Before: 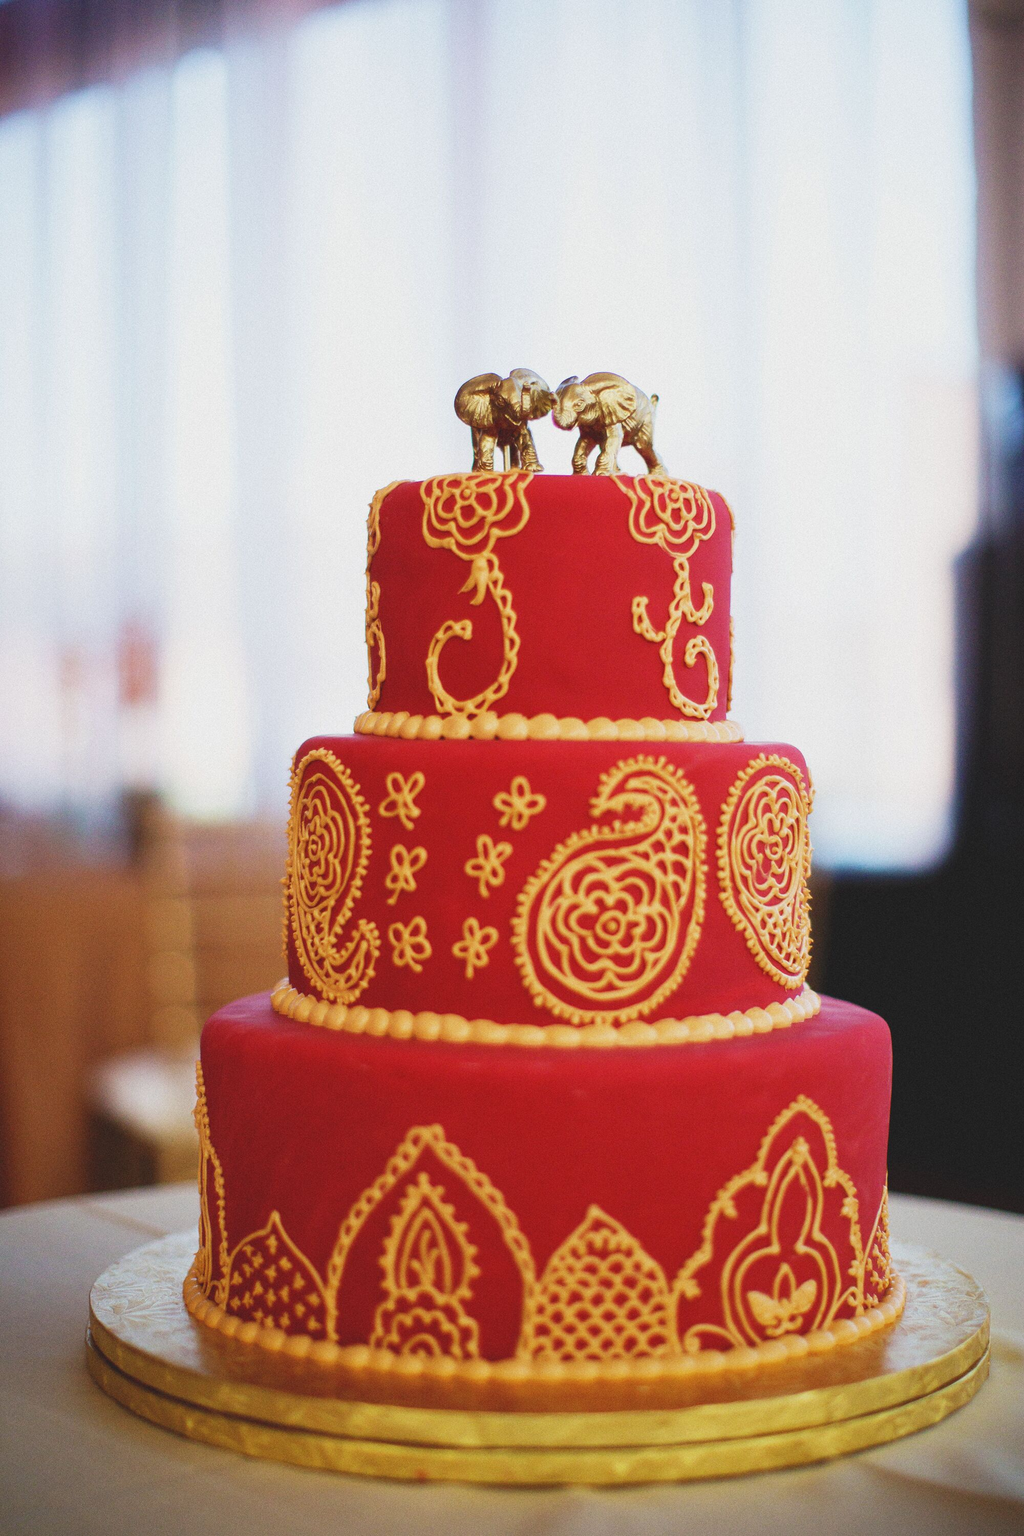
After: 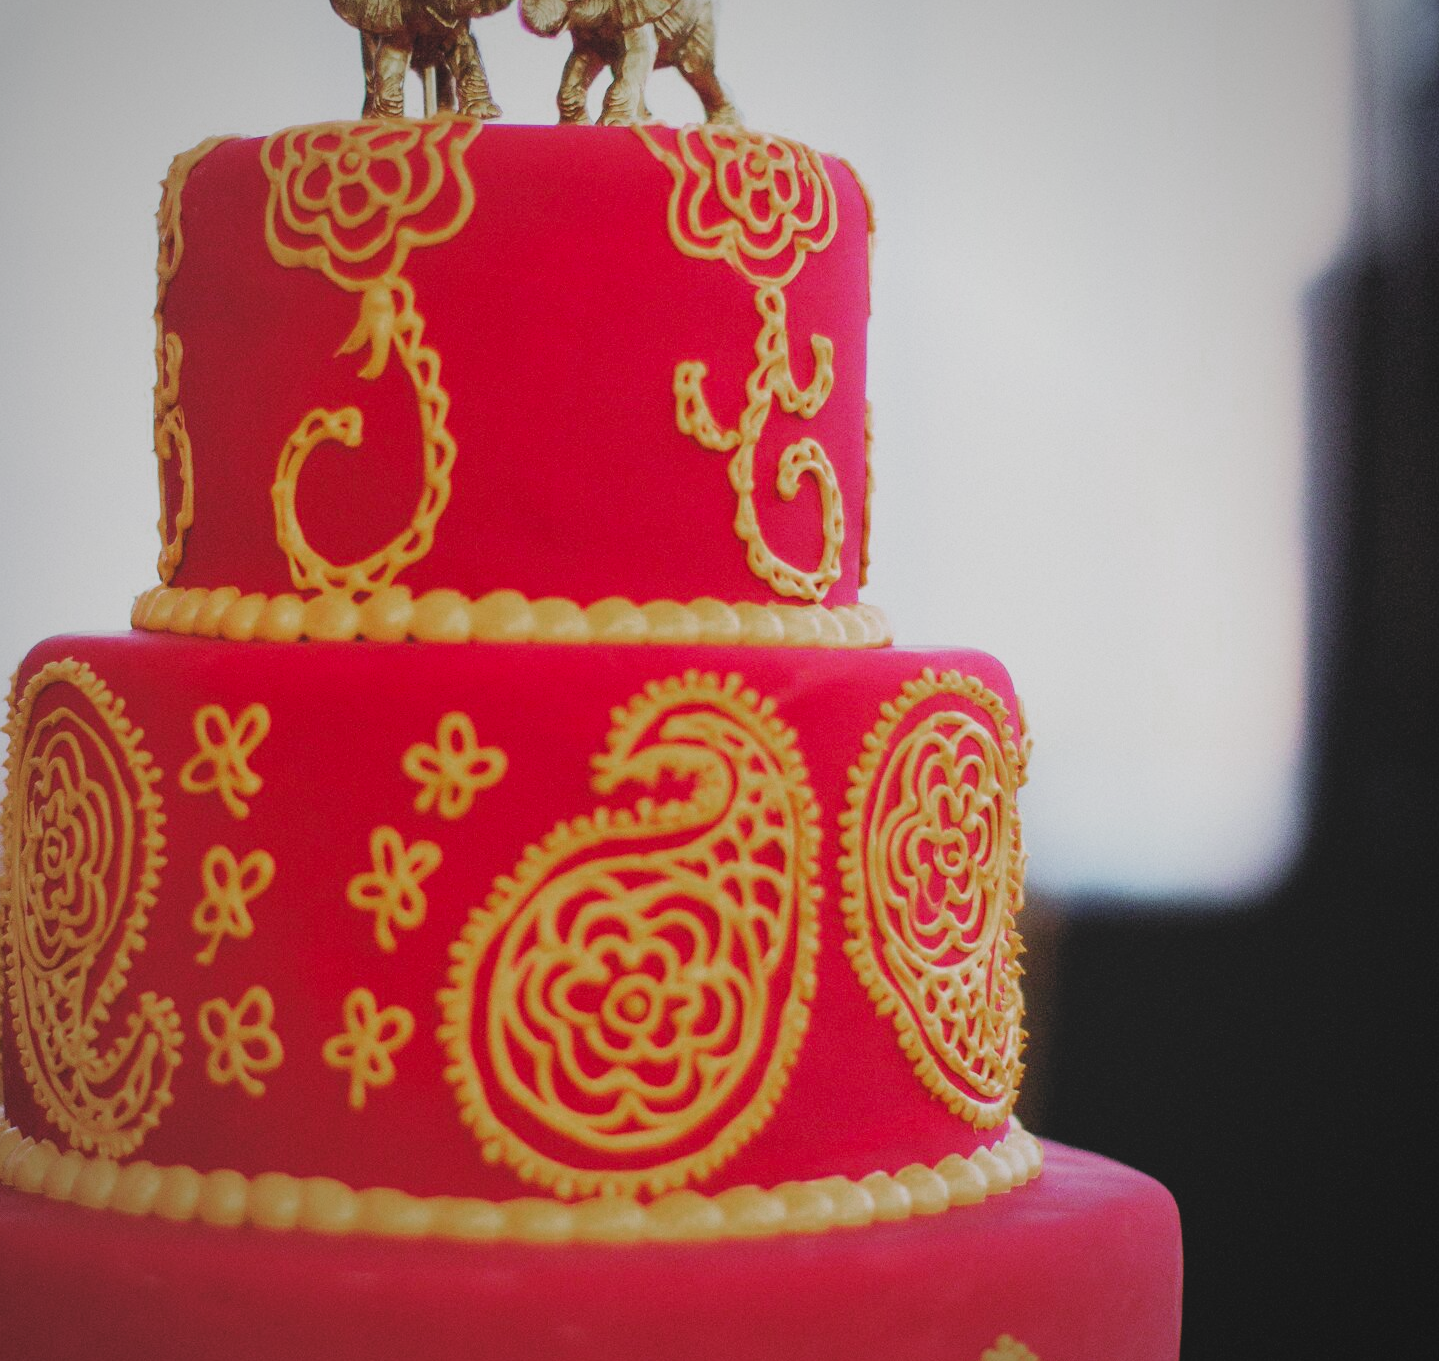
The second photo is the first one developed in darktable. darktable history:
contrast brightness saturation: contrast -0.166, brightness 0.049, saturation -0.116
filmic rgb: middle gray luminance 12.61%, black relative exposure -10.16 EV, white relative exposure 3.47 EV, target black luminance 0%, hardness 5.77, latitude 45.21%, contrast 1.234, highlights saturation mix 3.66%, shadows ↔ highlights balance 26.96%
color zones: curves: ch0 [(0, 0.48) (0.209, 0.398) (0.305, 0.332) (0.429, 0.493) (0.571, 0.5) (0.714, 0.5) (0.857, 0.5) (1, 0.48)]; ch1 [(0, 0.633) (0.143, 0.586) (0.286, 0.489) (0.429, 0.448) (0.571, 0.31) (0.714, 0.335) (0.857, 0.492) (1, 0.633)]; ch2 [(0, 0.448) (0.143, 0.498) (0.286, 0.5) (0.429, 0.5) (0.571, 0.5) (0.714, 0.5) (0.857, 0.5) (1, 0.448)]
crop and rotate: left 28.031%, top 26.779%, bottom 27.846%
vignetting: fall-off start 67.53%, fall-off radius 68.36%, brightness -0.419, saturation -0.305, automatic ratio true
